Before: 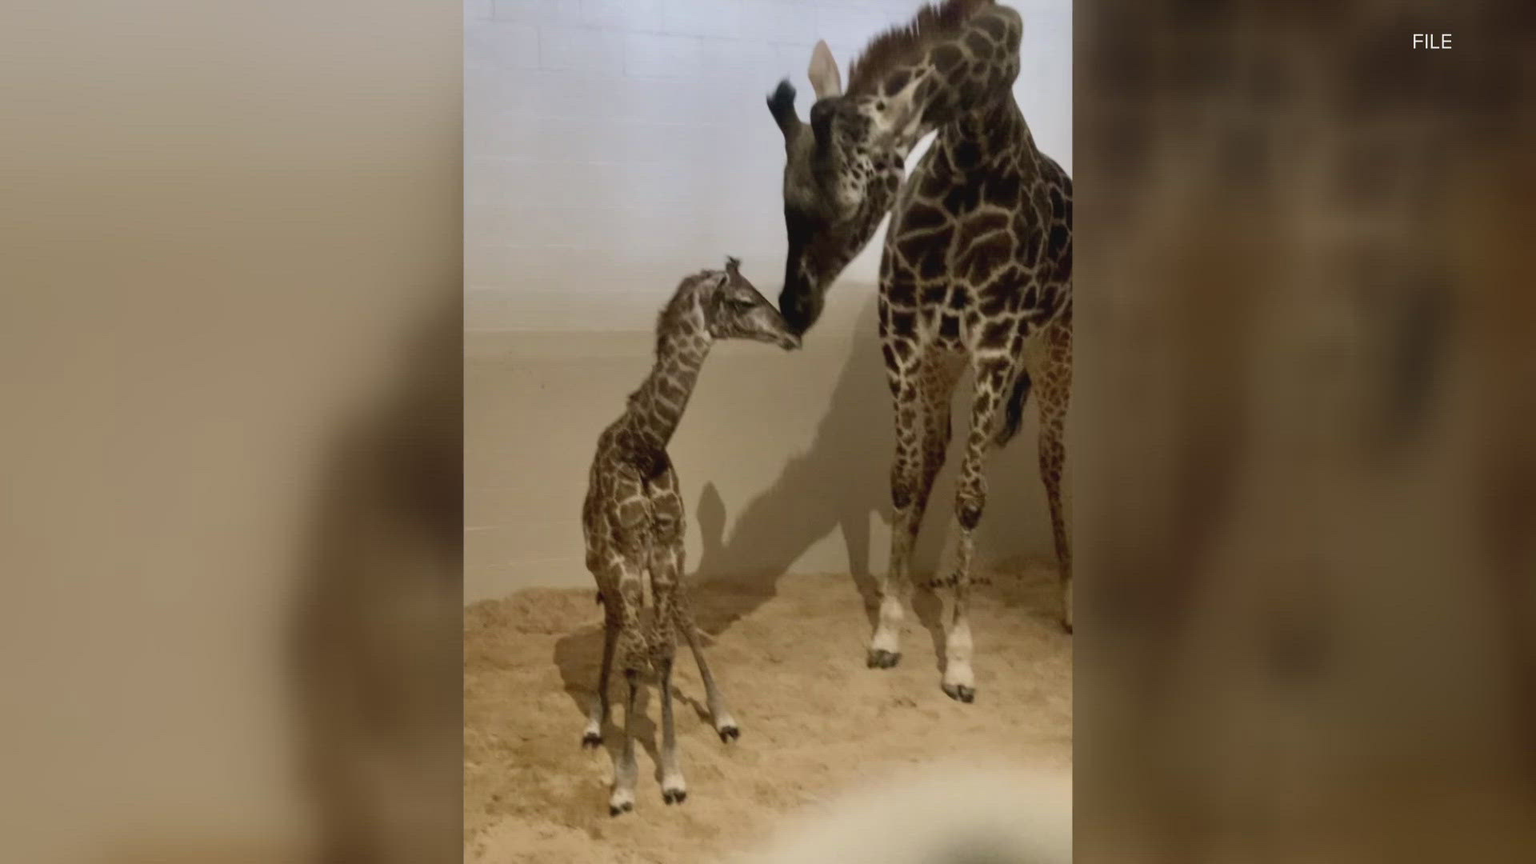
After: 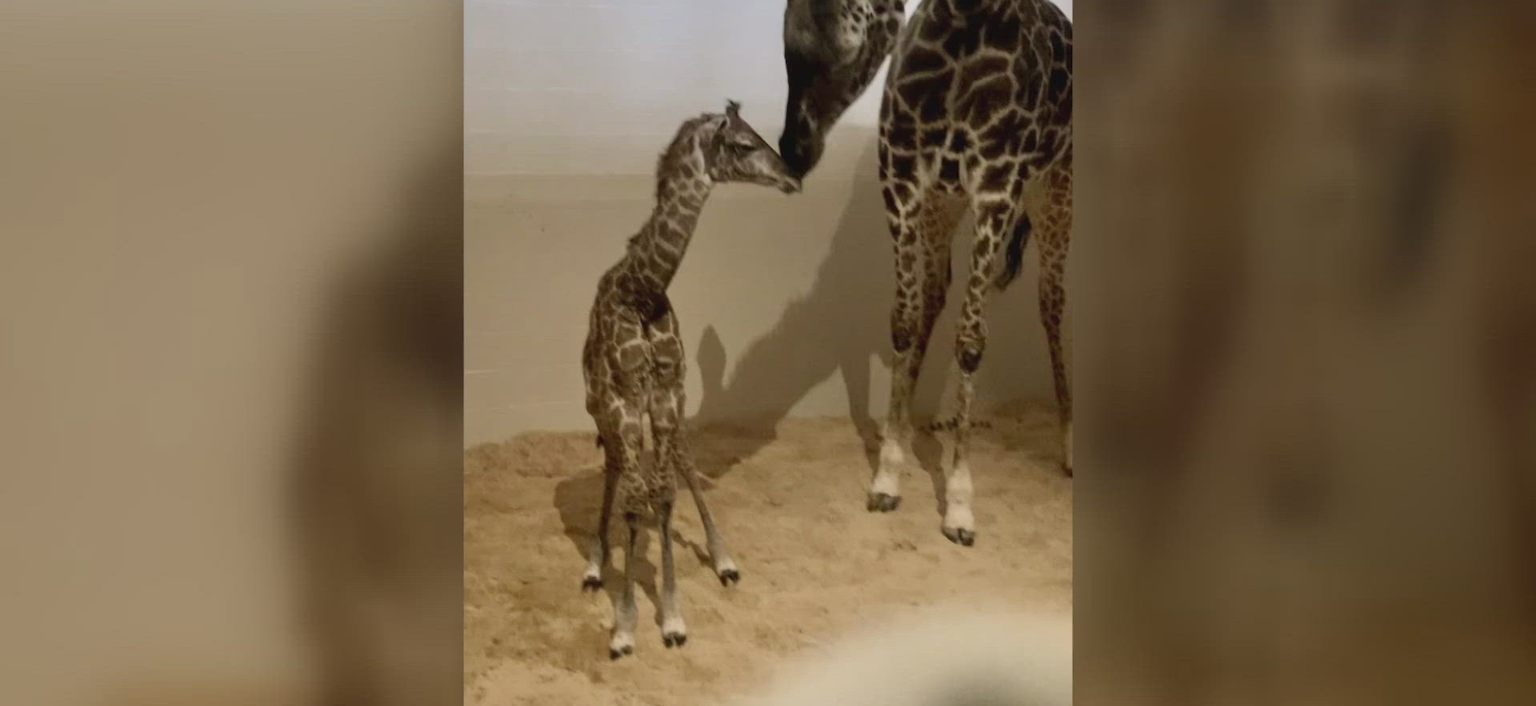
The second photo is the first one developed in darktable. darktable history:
crop and rotate: top 18.165%
